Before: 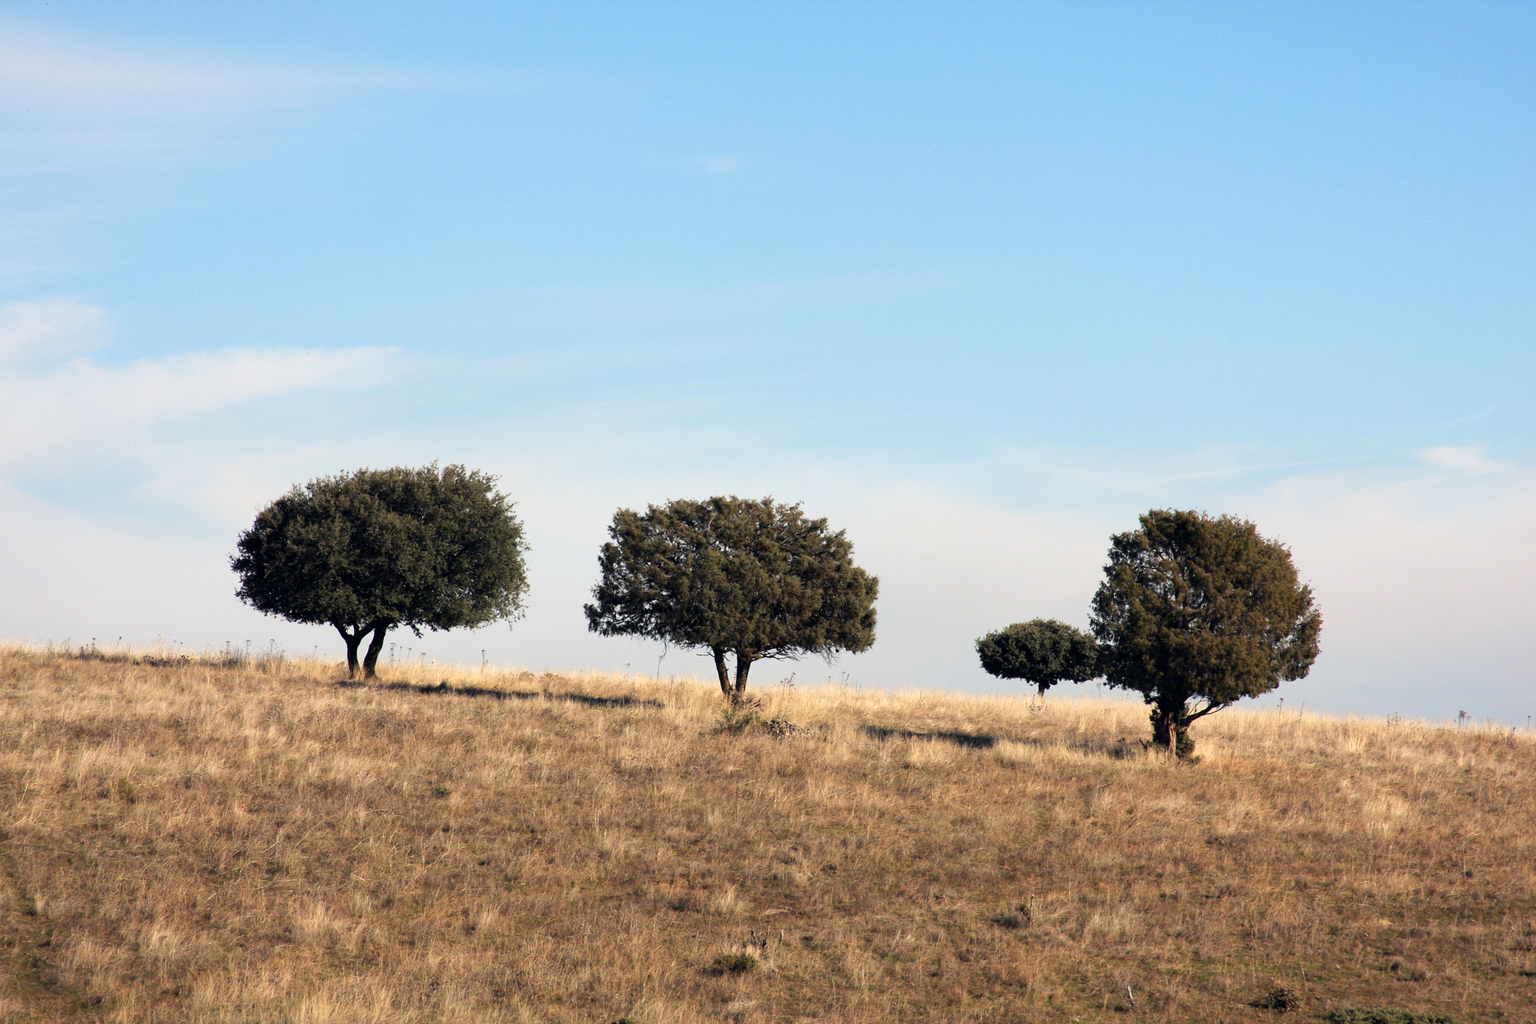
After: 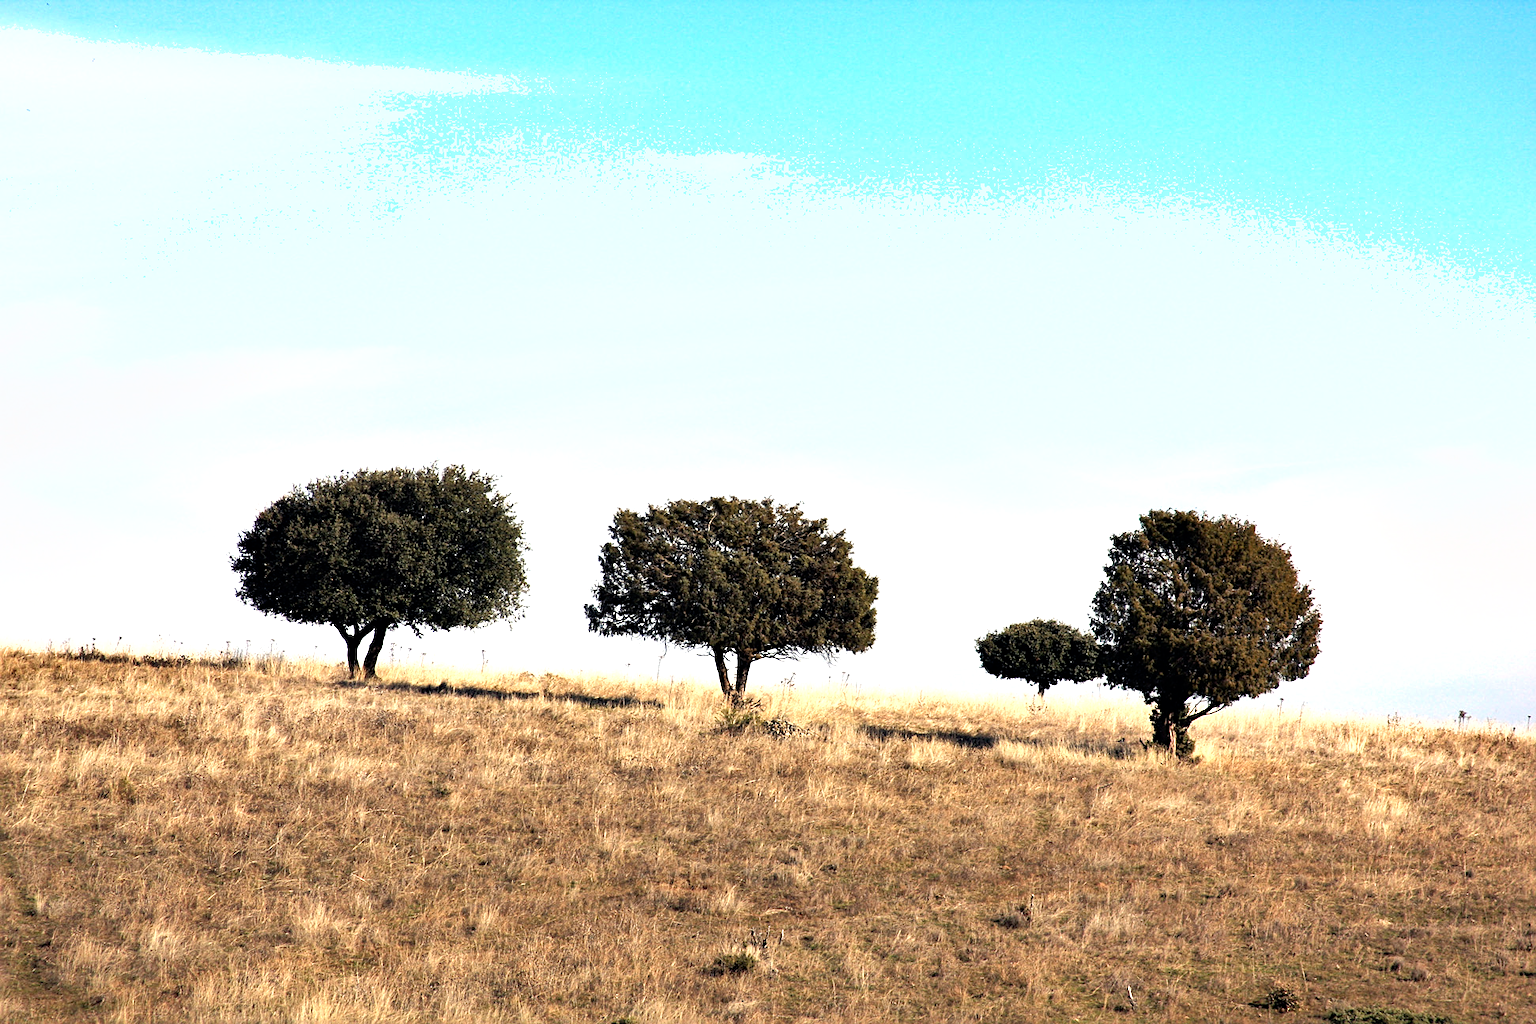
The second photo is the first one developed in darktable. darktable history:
sharpen: on, module defaults
tone equalizer: -8 EV -0.72 EV, -7 EV -0.675 EV, -6 EV -0.572 EV, -5 EV -0.377 EV, -3 EV 0.389 EV, -2 EV 0.6 EV, -1 EV 0.699 EV, +0 EV 0.726 EV
shadows and highlights: shadows 6.04, highlights color adjustment 52.06%, soften with gaussian
